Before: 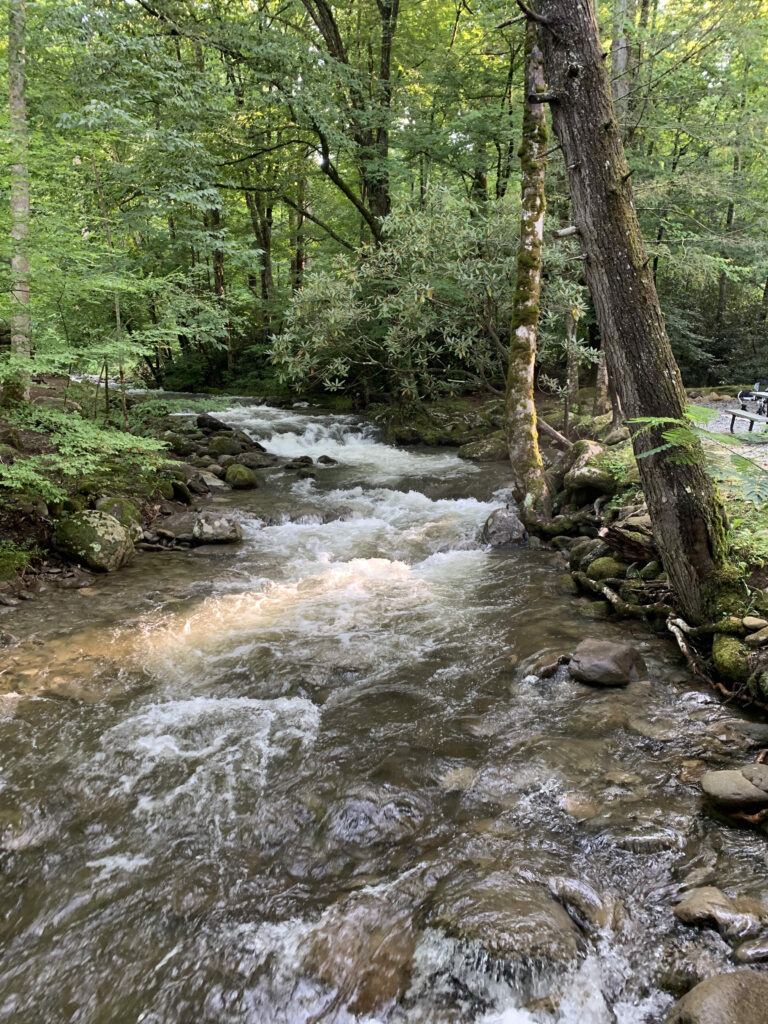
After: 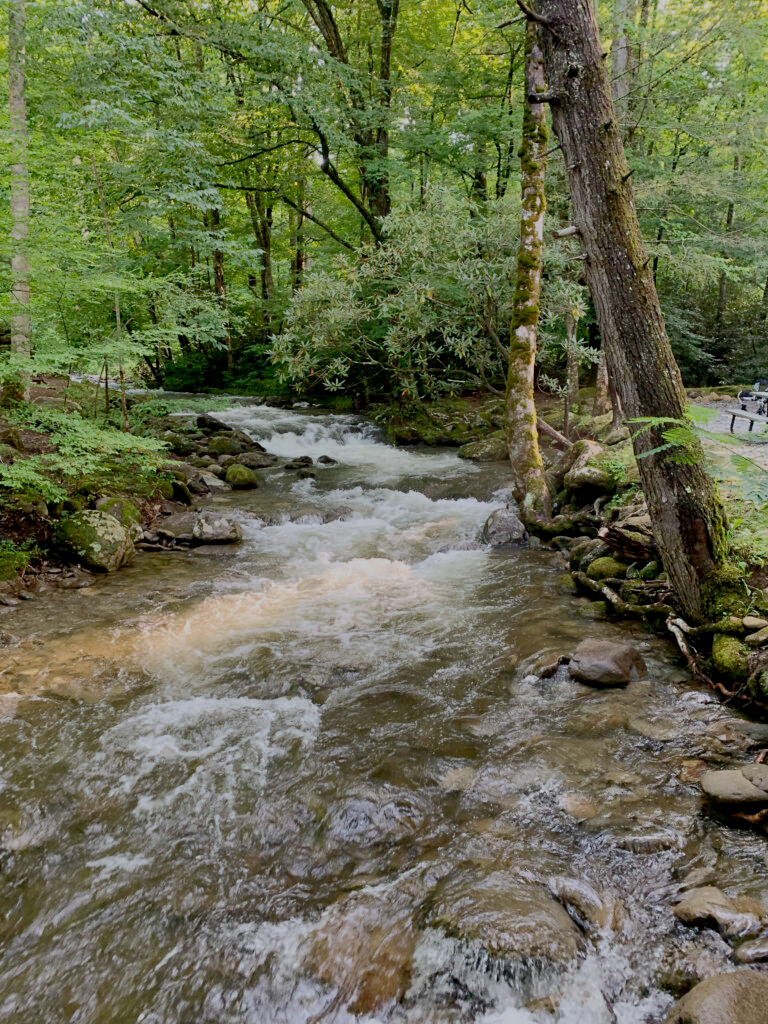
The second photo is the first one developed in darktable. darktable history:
filmic rgb: black relative exposure -8.87 EV, white relative exposure 4.99 EV, target black luminance 0%, hardness 3.77, latitude 66.69%, contrast 0.819, highlights saturation mix 11.18%, shadows ↔ highlights balance 20.51%, preserve chrominance no, color science v5 (2021)
